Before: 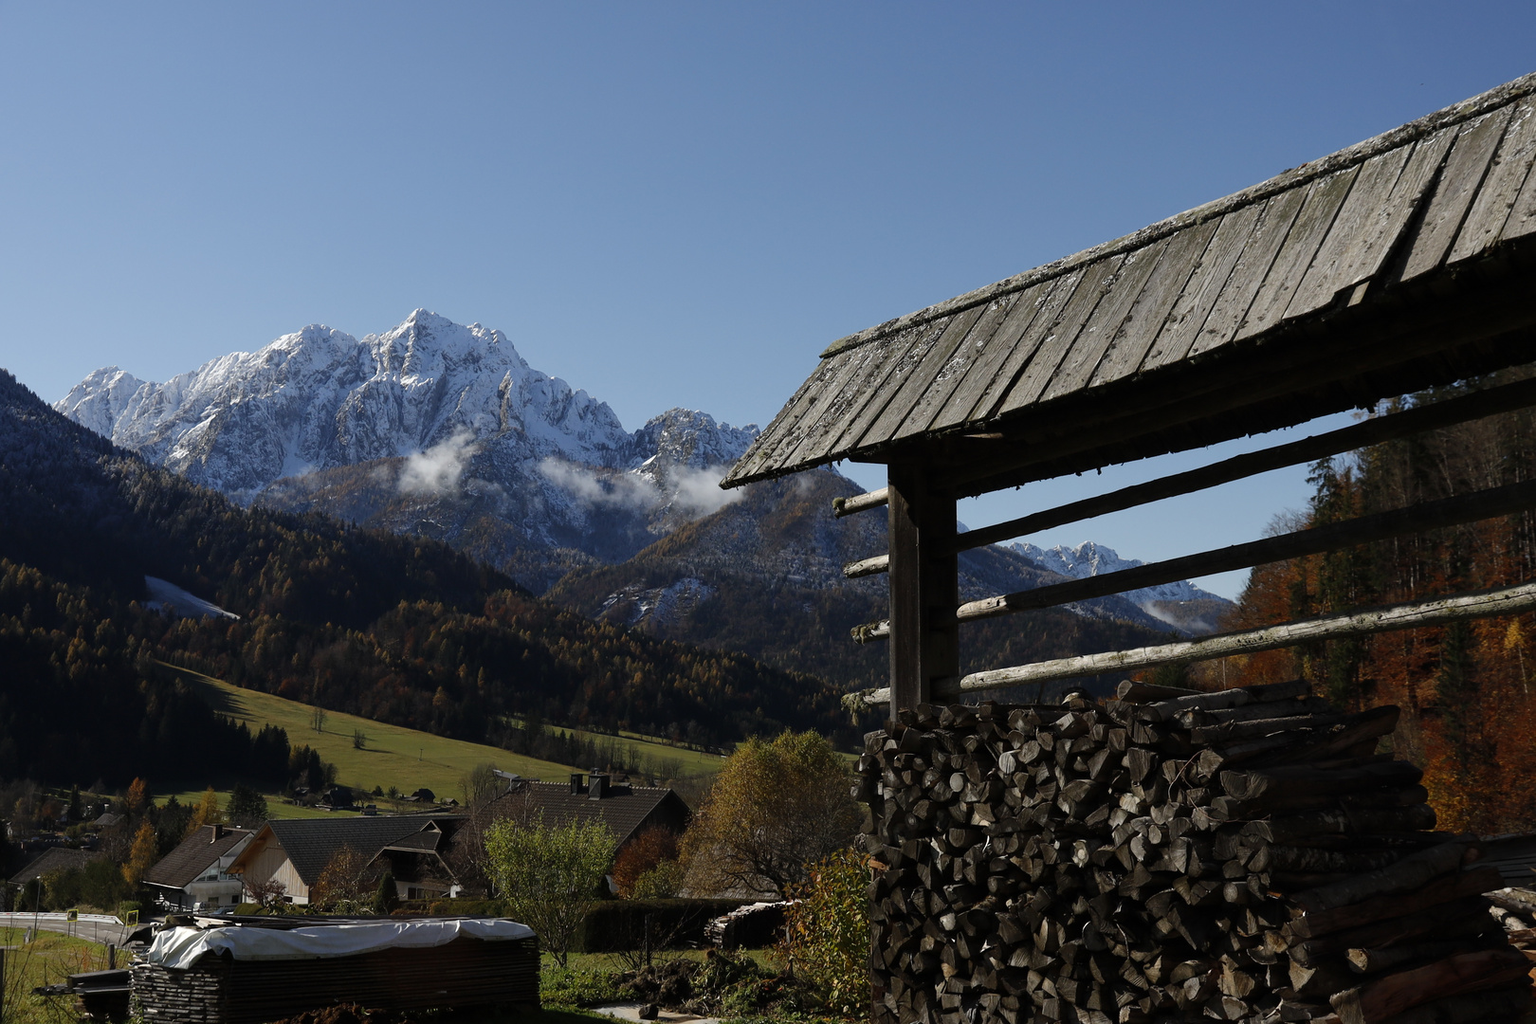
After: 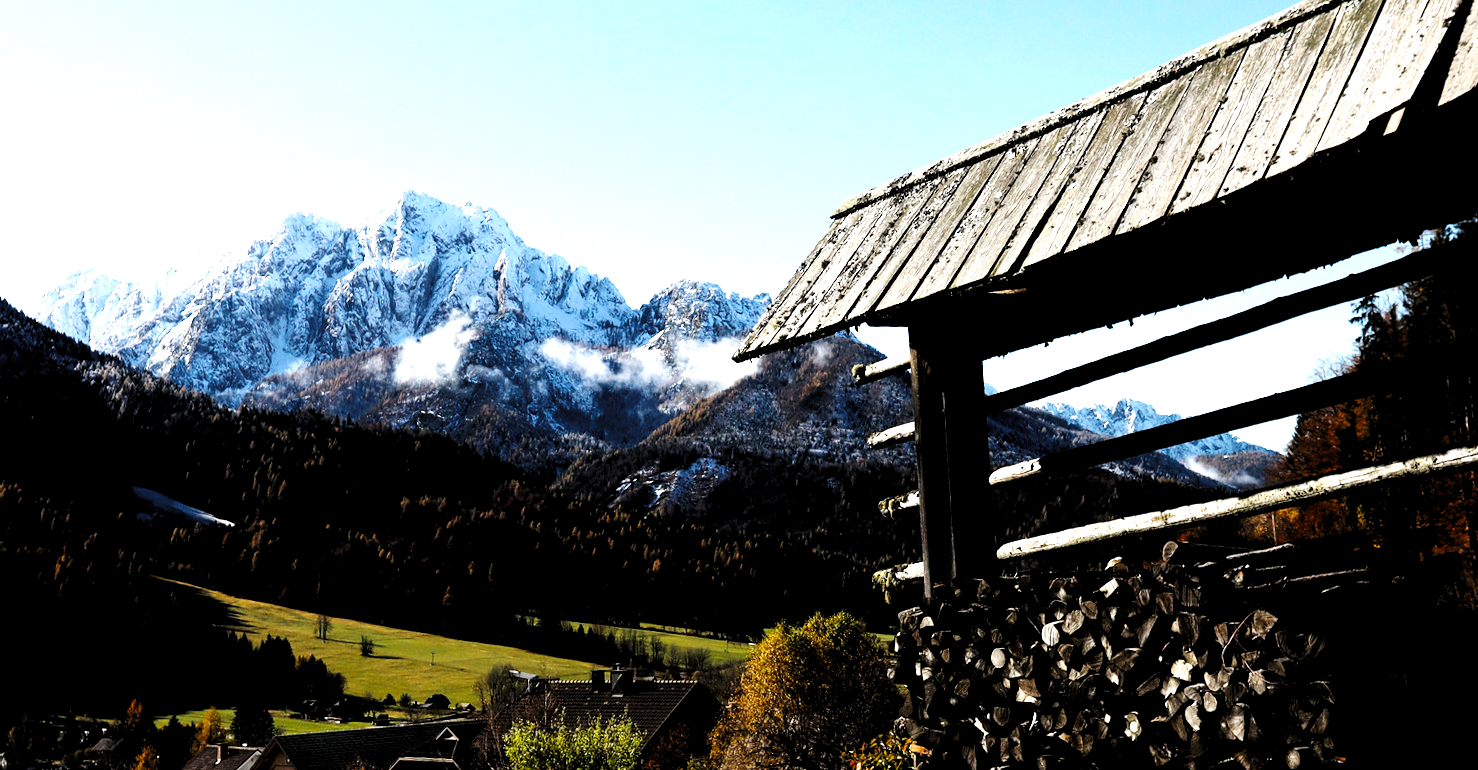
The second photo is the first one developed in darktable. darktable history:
base curve: curves: ch0 [(0, 0.003) (0.001, 0.002) (0.006, 0.004) (0.02, 0.022) (0.048, 0.086) (0.094, 0.234) (0.162, 0.431) (0.258, 0.629) (0.385, 0.8) (0.548, 0.918) (0.751, 0.988) (1, 1)], preserve colors none
exposure: exposure 0.2 EV, compensate highlight preservation false
crop and rotate: angle 0.03°, top 11.643%, right 5.651%, bottom 11.189%
rotate and perspective: rotation -3°, crop left 0.031, crop right 0.968, crop top 0.07, crop bottom 0.93
levels: levels [0.129, 0.519, 0.867]
